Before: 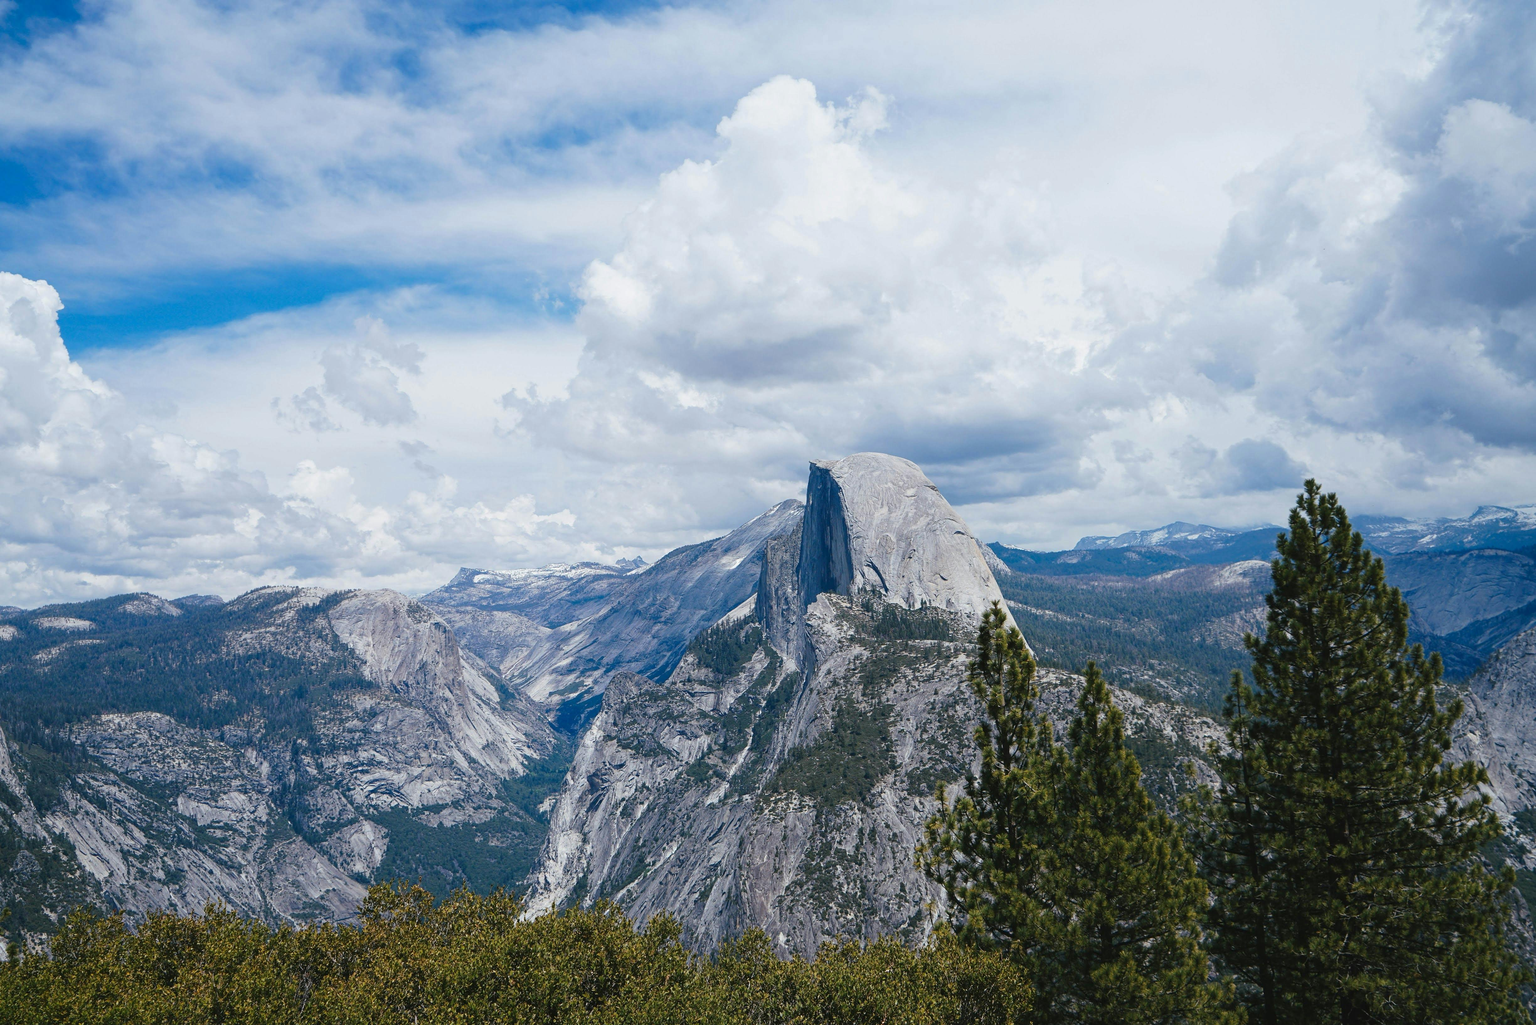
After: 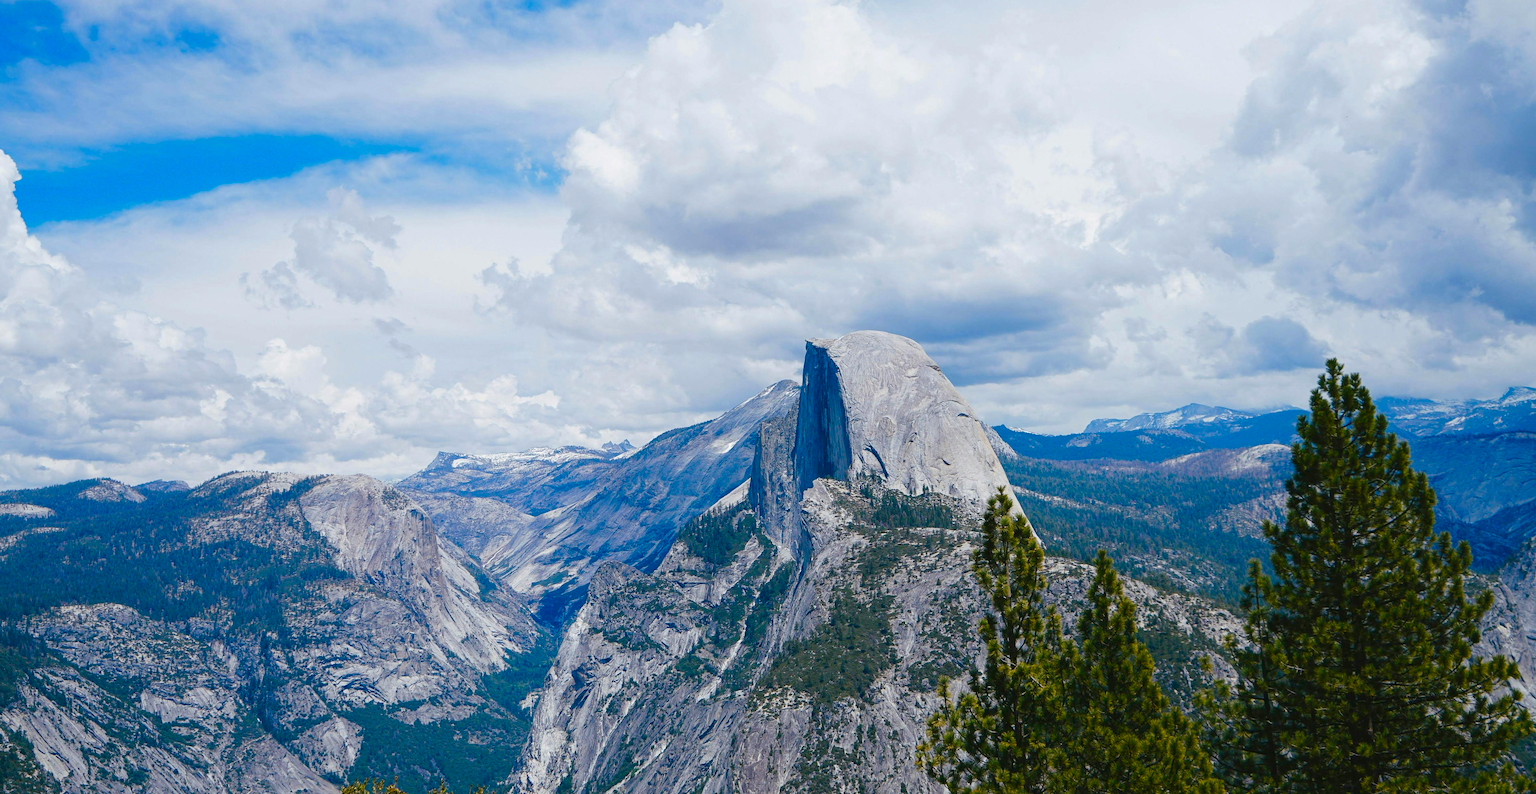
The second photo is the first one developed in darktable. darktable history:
crop and rotate: left 2.864%, top 13.529%, right 2.053%, bottom 12.706%
color balance rgb: highlights gain › chroma 0.107%, highlights gain › hue 331.49°, global offset › hue 170.26°, linear chroma grading › global chroma 14.734%, perceptual saturation grading › global saturation 20%, perceptual saturation grading › highlights -49.265%, perceptual saturation grading › shadows 25.25%, global vibrance 34.501%
